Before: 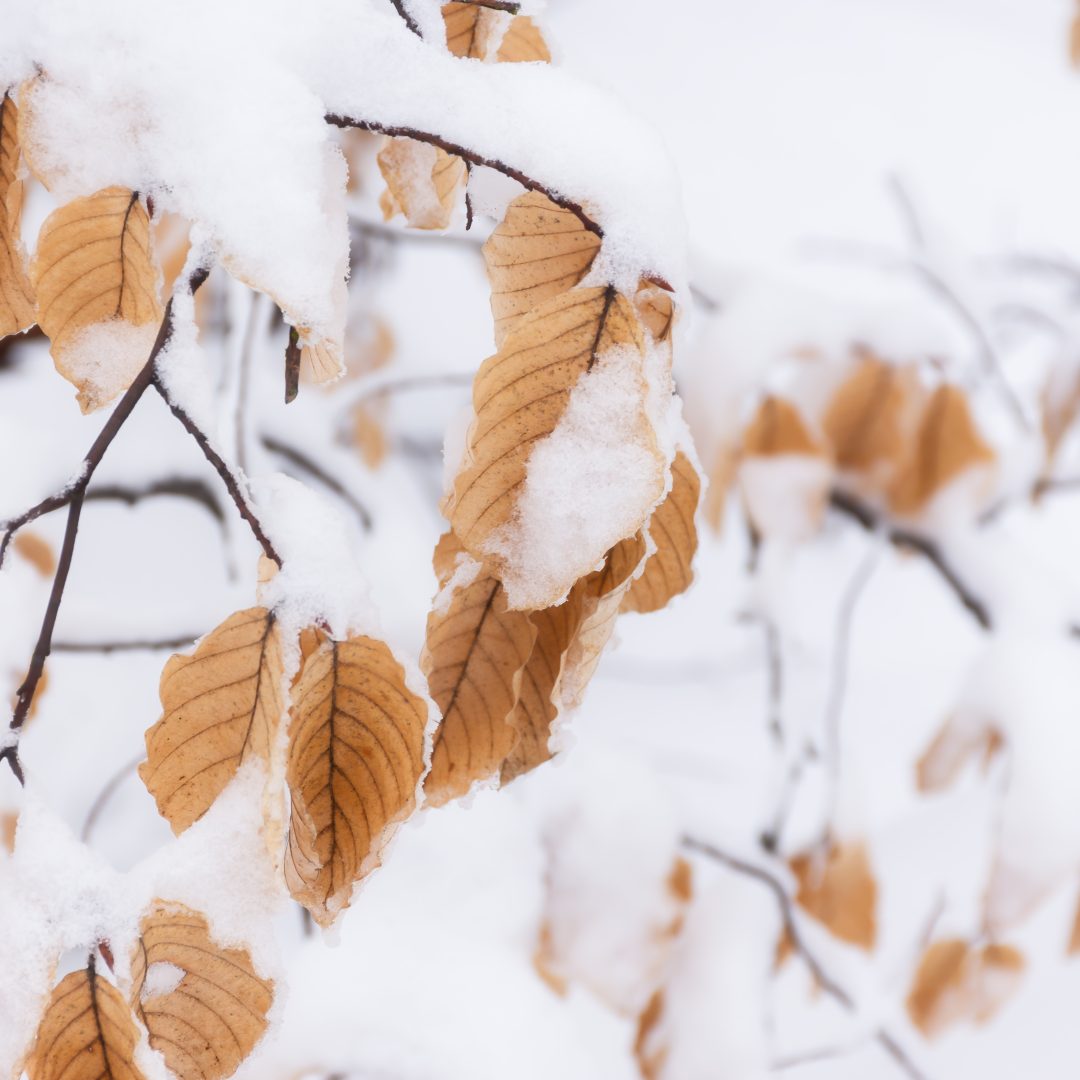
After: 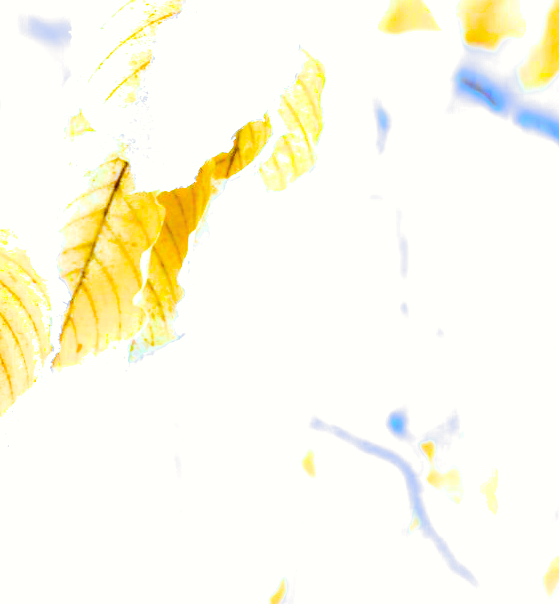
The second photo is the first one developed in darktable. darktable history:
tone equalizer: on, module defaults
color balance: lift [1, 1.015, 0.987, 0.985], gamma [1, 0.959, 1.042, 0.958], gain [0.927, 0.938, 1.072, 0.928], contrast 1.5%
filmic rgb: black relative exposure -7.65 EV, white relative exposure 4.56 EV, hardness 3.61, contrast 1.05
exposure: black level correction 0, exposure 1.2 EV, compensate highlight preservation false
tone curve: curves: ch0 [(0, 0.019) (0.066, 0.054) (0.184, 0.184) (0.369, 0.417) (0.501, 0.586) (0.617, 0.71) (0.743, 0.787) (0.997, 0.997)]; ch1 [(0, 0) (0.187, 0.156) (0.388, 0.372) (0.437, 0.428) (0.474, 0.472) (0.499, 0.5) (0.521, 0.514) (0.548, 0.567) (0.6, 0.629) (0.82, 0.831) (1, 1)]; ch2 [(0, 0) (0.234, 0.227) (0.352, 0.372) (0.459, 0.484) (0.5, 0.505) (0.518, 0.516) (0.529, 0.541) (0.56, 0.594) (0.607, 0.644) (0.74, 0.771) (0.858, 0.873) (0.999, 0.994)], color space Lab, independent channels, preserve colors none
white balance: red 0.766, blue 1.537
crop: left 34.479%, top 38.822%, right 13.718%, bottom 5.172%
color balance rgb: linear chroma grading › global chroma 20%, perceptual saturation grading › global saturation 65%, perceptual saturation grading › highlights 60%, perceptual saturation grading › mid-tones 50%, perceptual saturation grading › shadows 50%, perceptual brilliance grading › global brilliance 30%, perceptual brilliance grading › highlights 50%, perceptual brilliance grading › mid-tones 50%, perceptual brilliance grading › shadows -22%, global vibrance 20%
